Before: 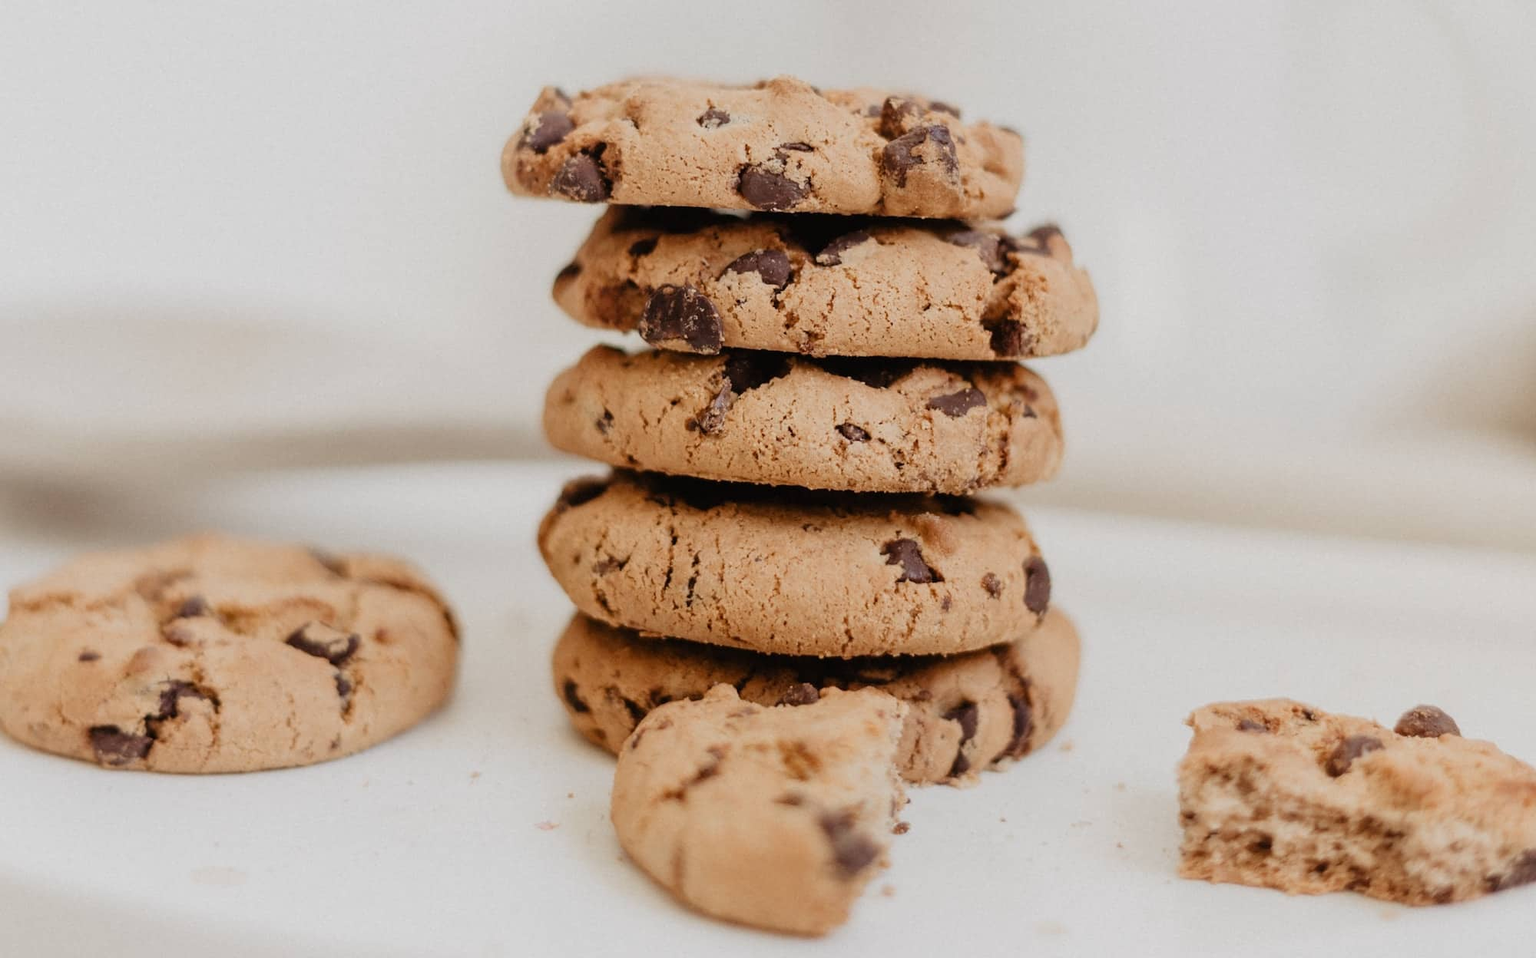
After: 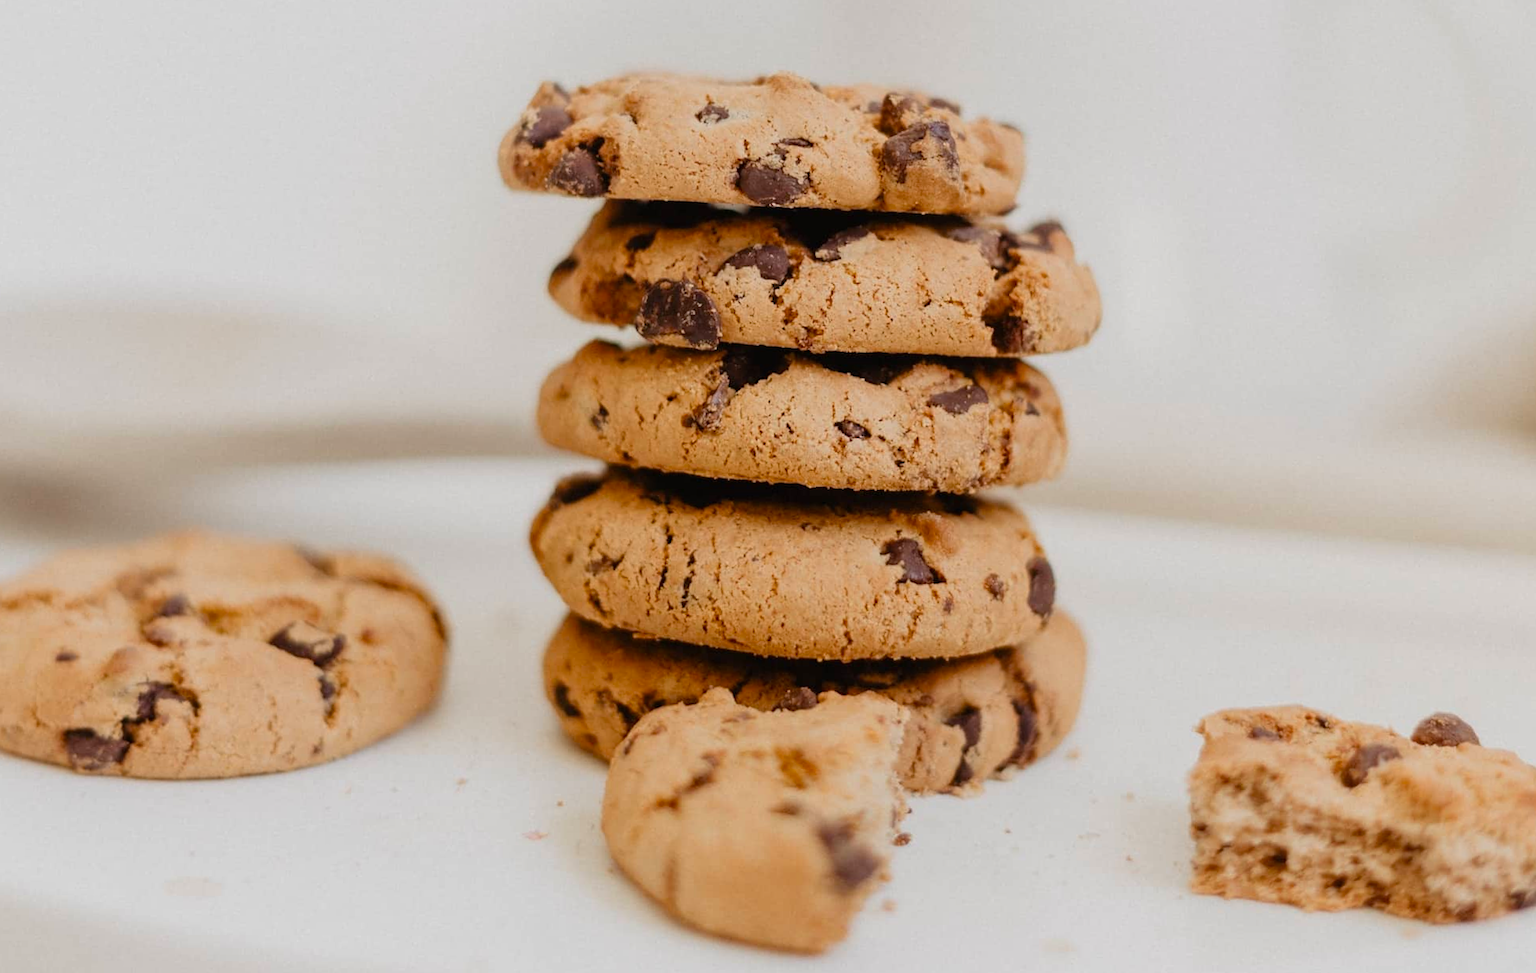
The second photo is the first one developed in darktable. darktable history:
color balance: output saturation 120%
rotate and perspective: rotation 0.226°, lens shift (vertical) -0.042, crop left 0.023, crop right 0.982, crop top 0.006, crop bottom 0.994
